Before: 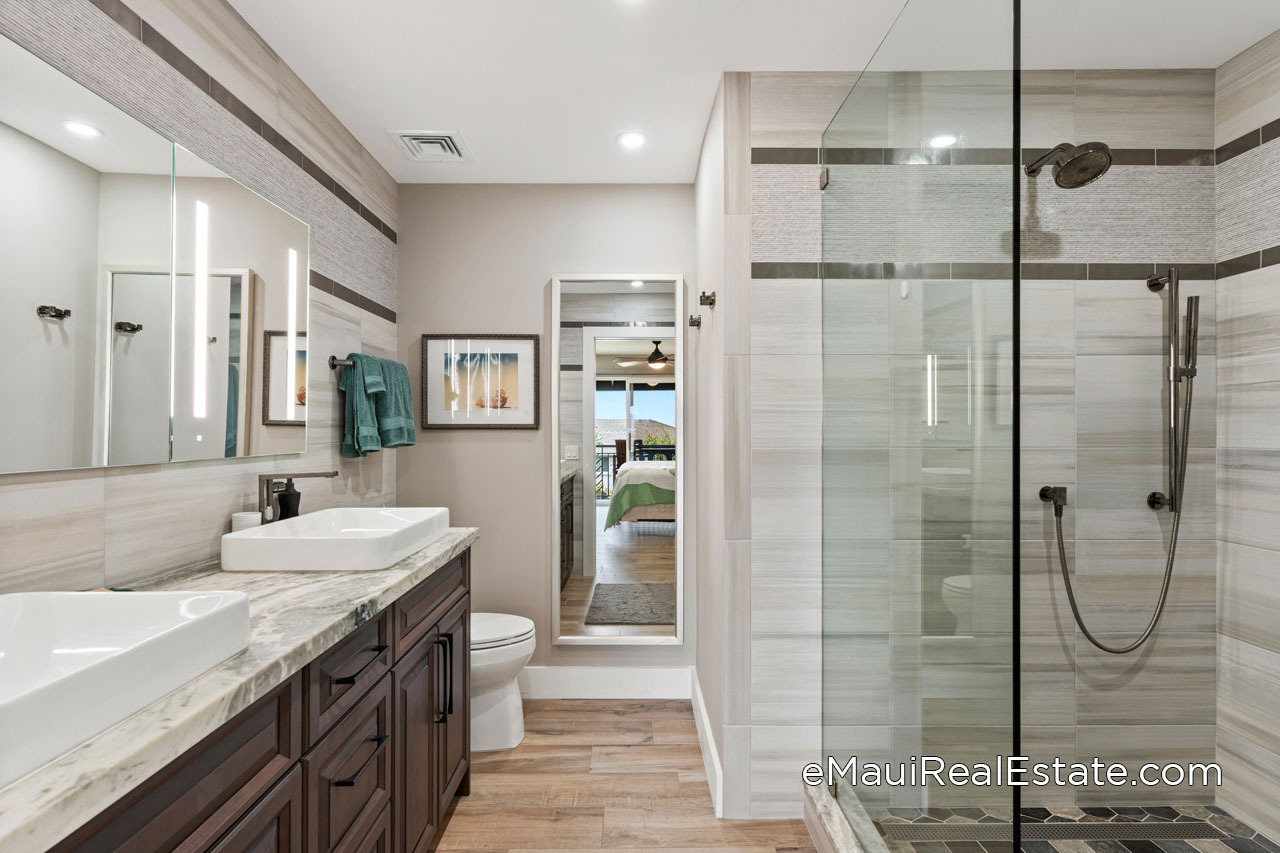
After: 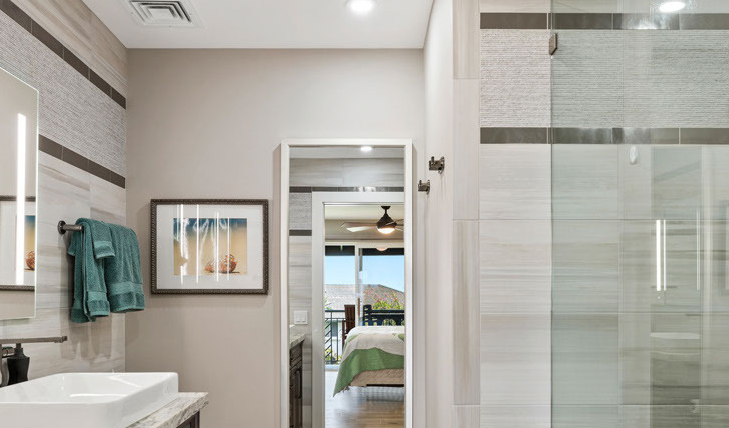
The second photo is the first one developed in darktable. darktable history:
crop: left 21.194%, top 15.906%, right 21.849%, bottom 33.873%
